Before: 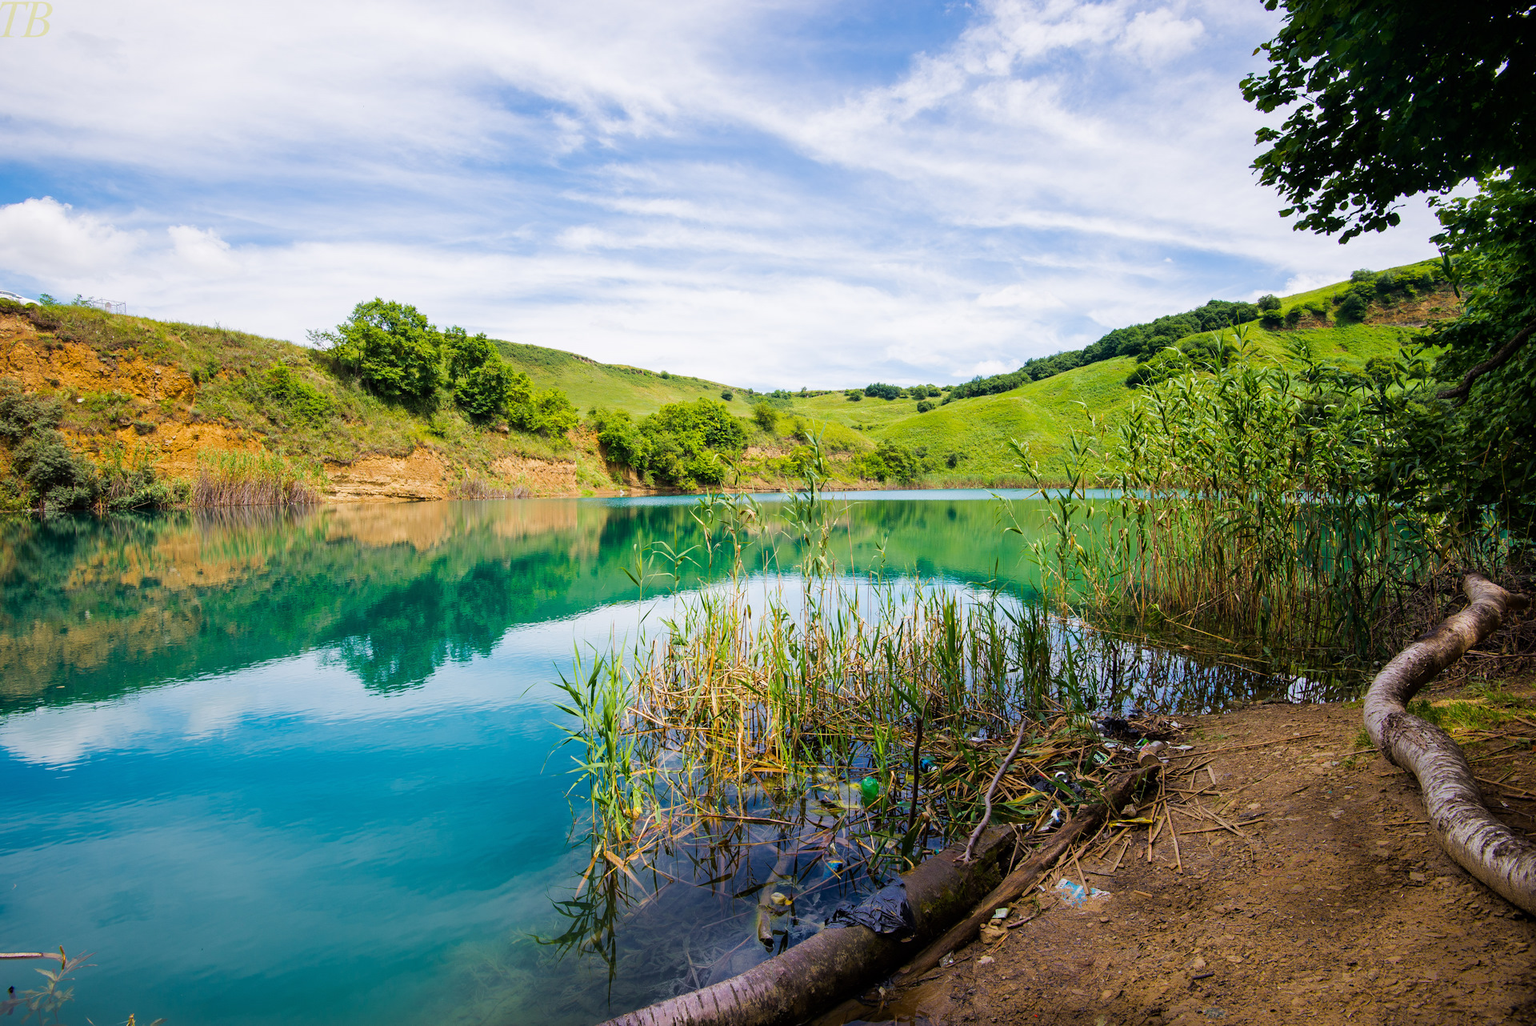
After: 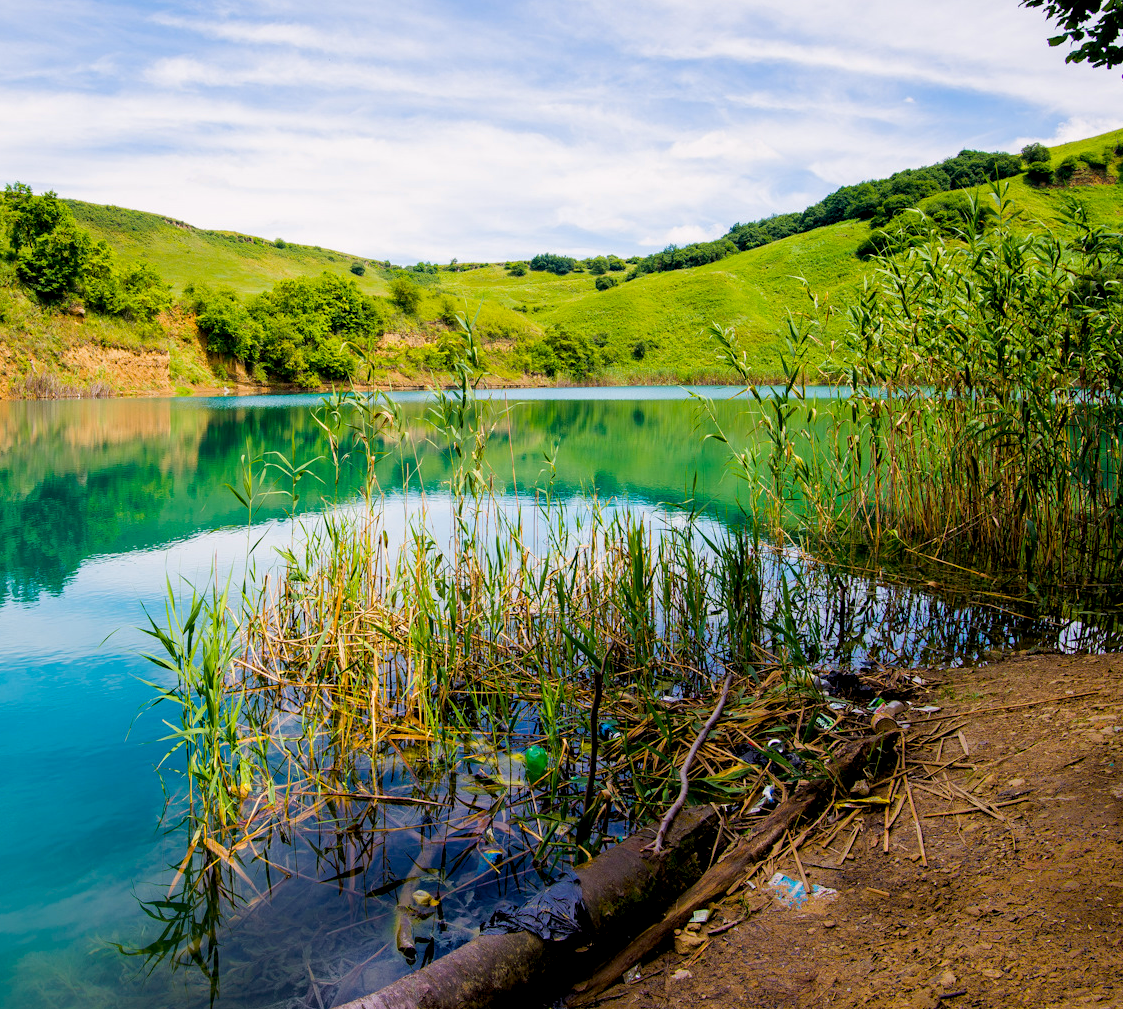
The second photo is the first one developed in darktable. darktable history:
color balance rgb: highlights gain › chroma 0.677%, highlights gain › hue 57.46°, global offset › luminance -0.878%, linear chroma grading › global chroma 9.985%, perceptual saturation grading › global saturation -4.233%, perceptual saturation grading › shadows -1.028%, global vibrance 20%
tone equalizer: smoothing diameter 24.85%, edges refinement/feathering 6.49, preserve details guided filter
crop and rotate: left 28.718%, top 17.573%, right 12.751%, bottom 3.677%
